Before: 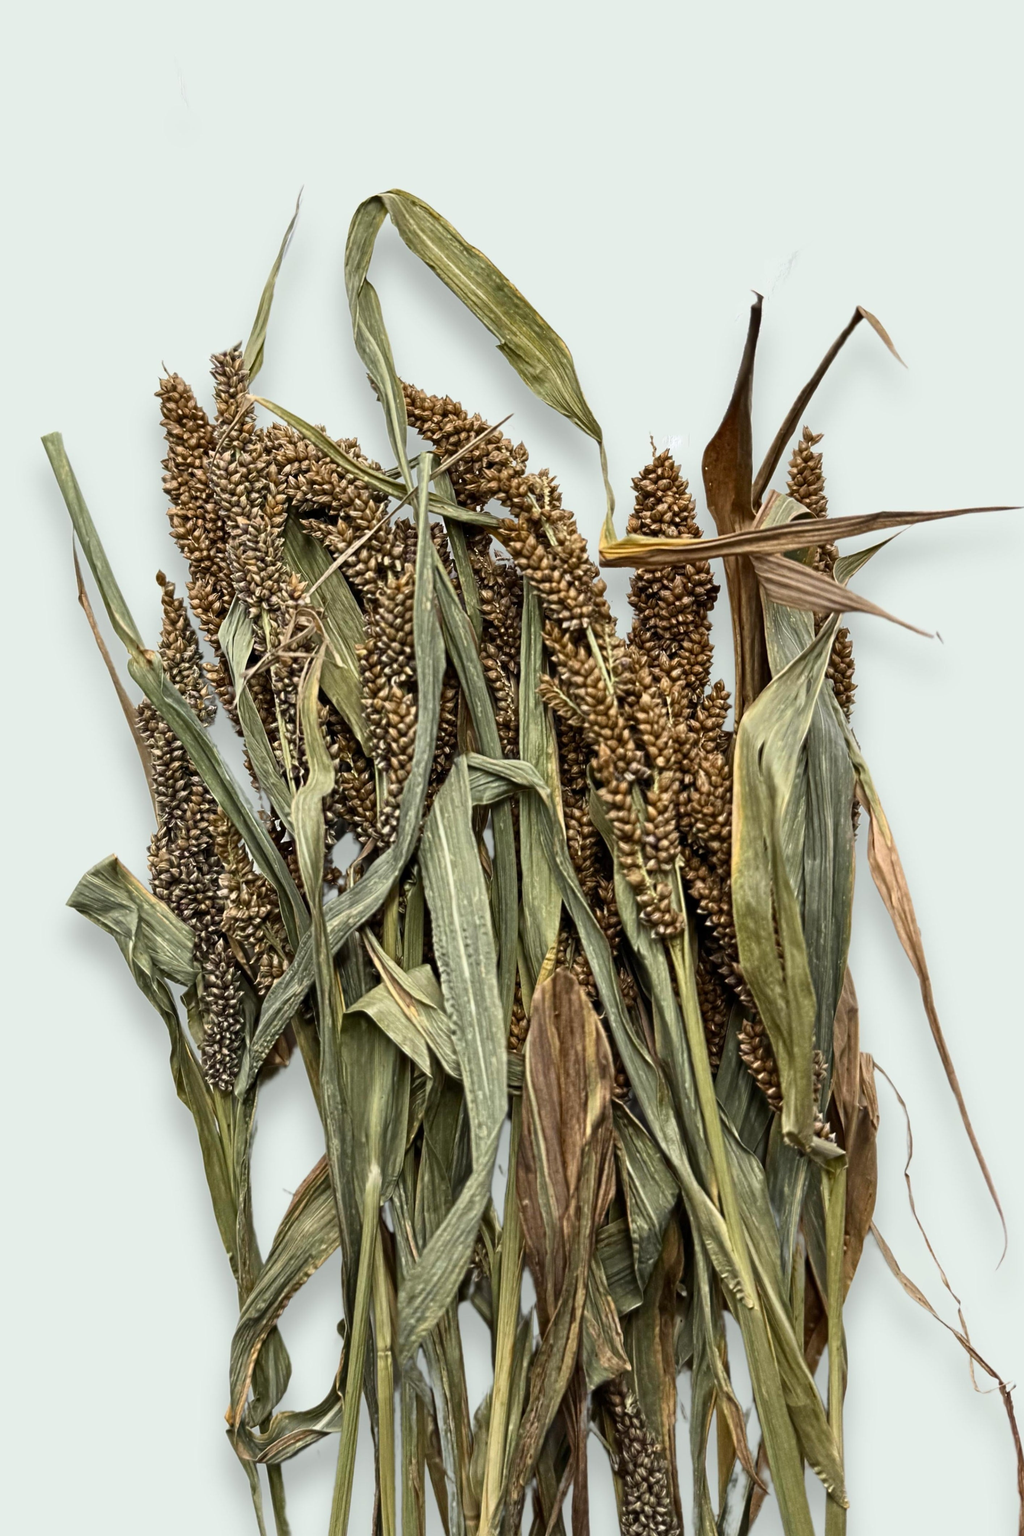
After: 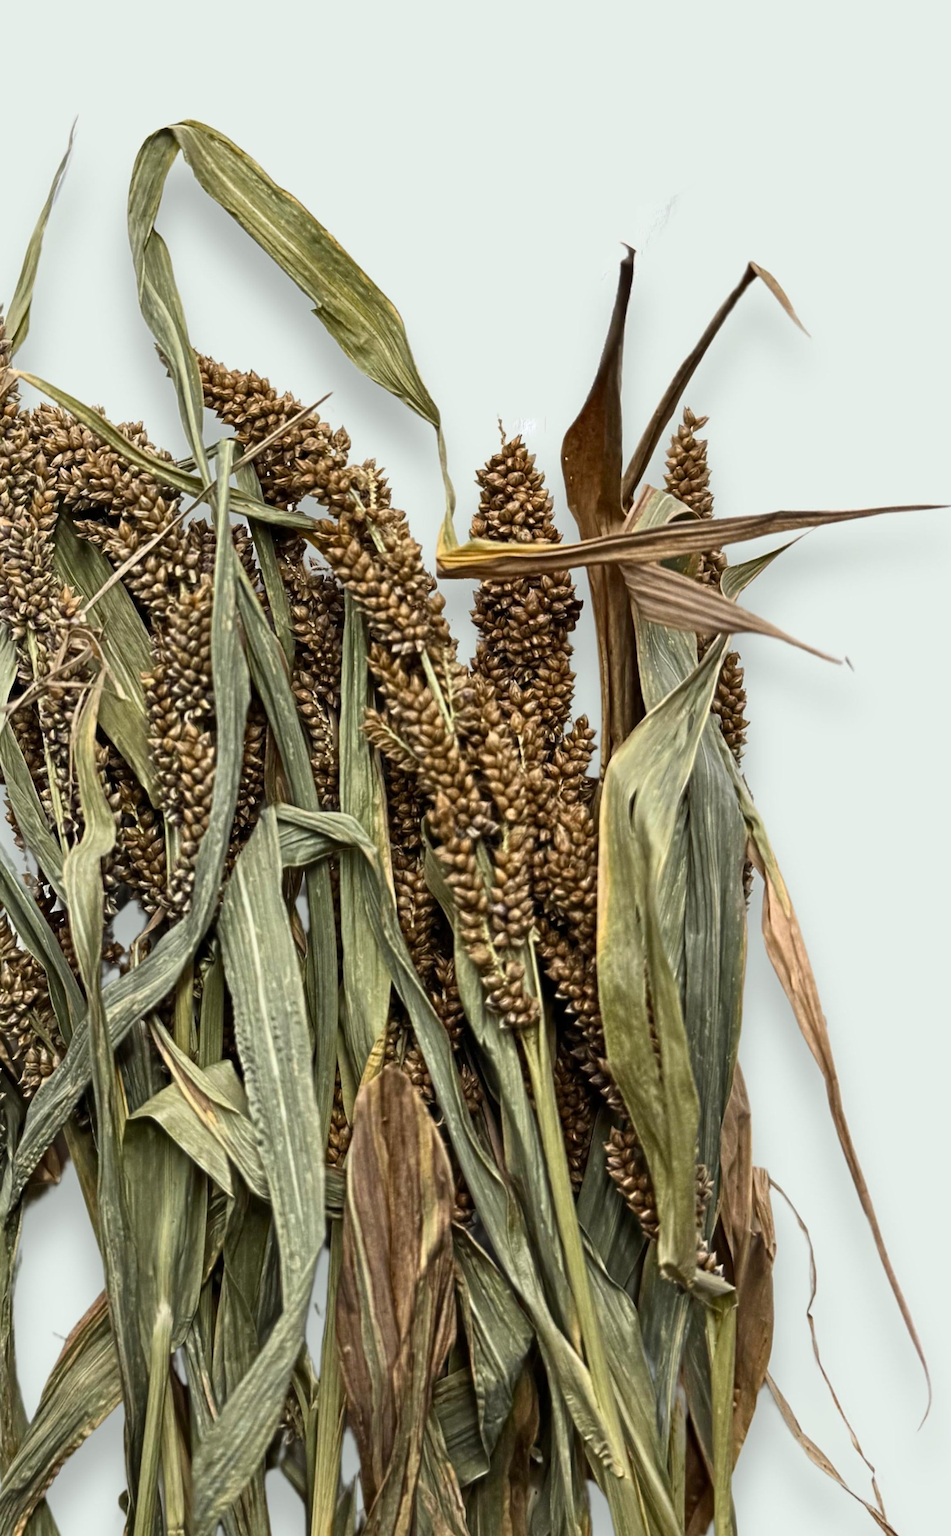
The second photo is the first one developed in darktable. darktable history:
crop: left 23.406%, top 5.893%, bottom 11.637%
